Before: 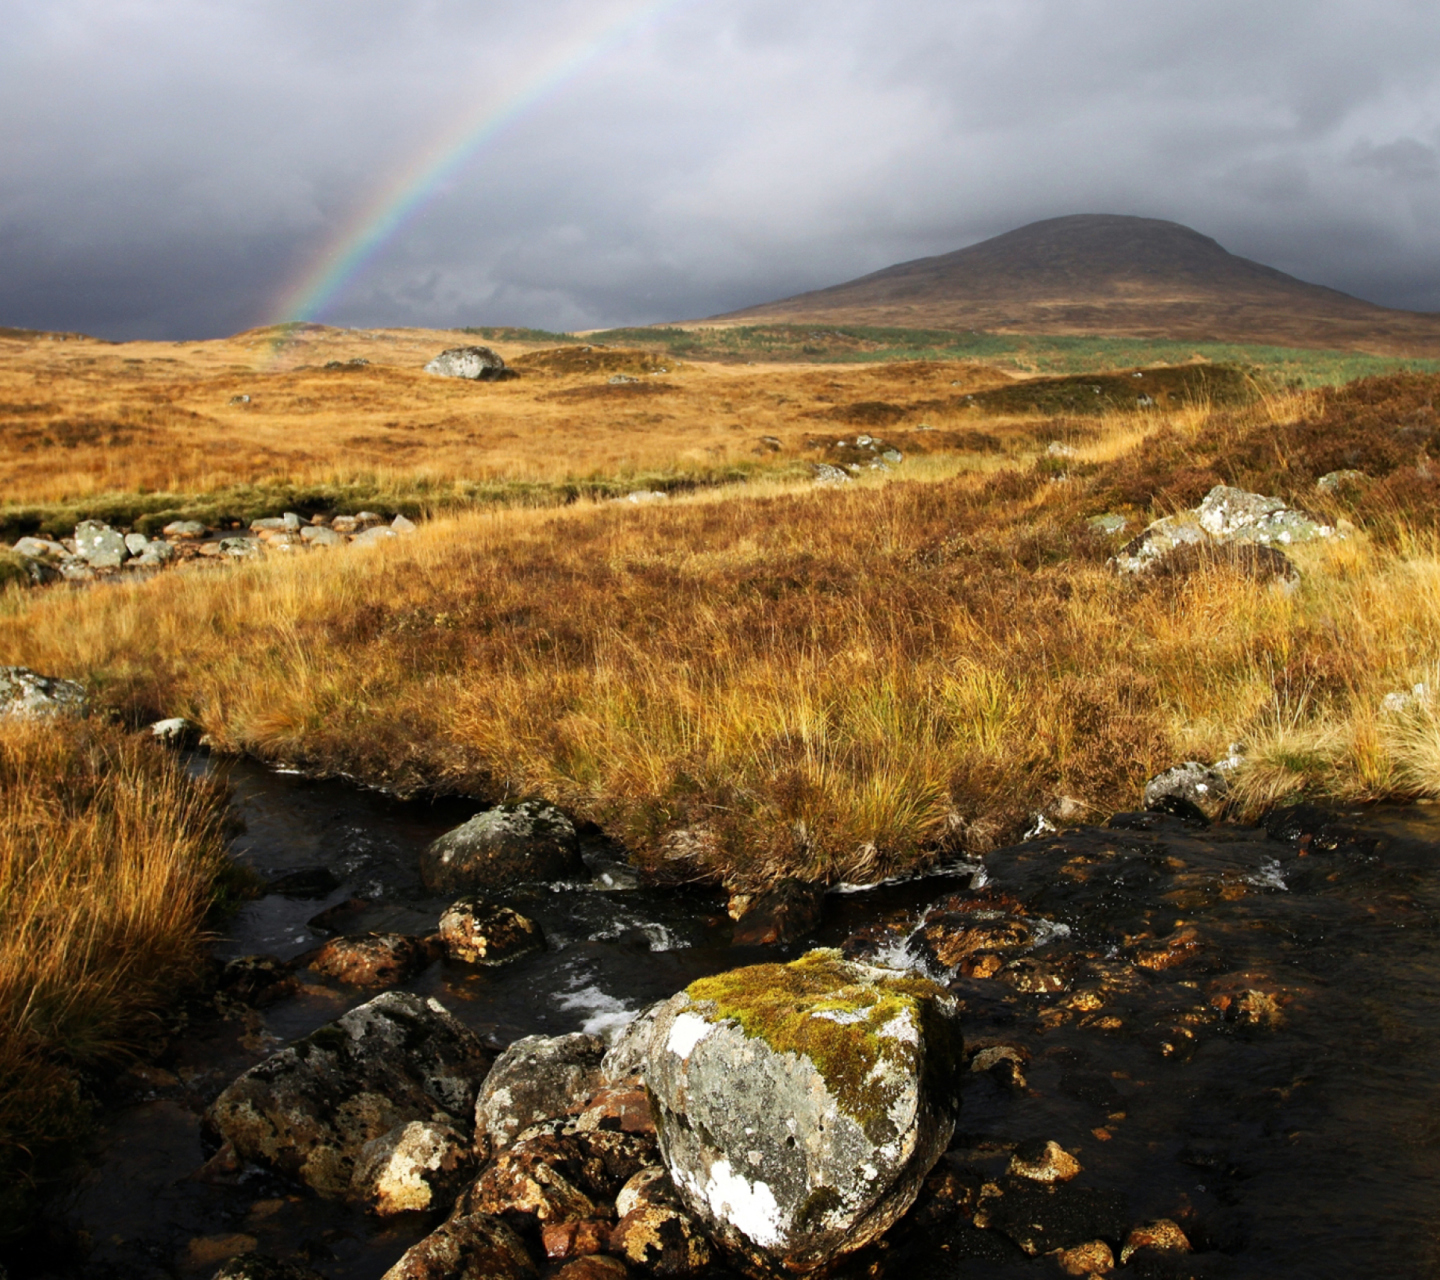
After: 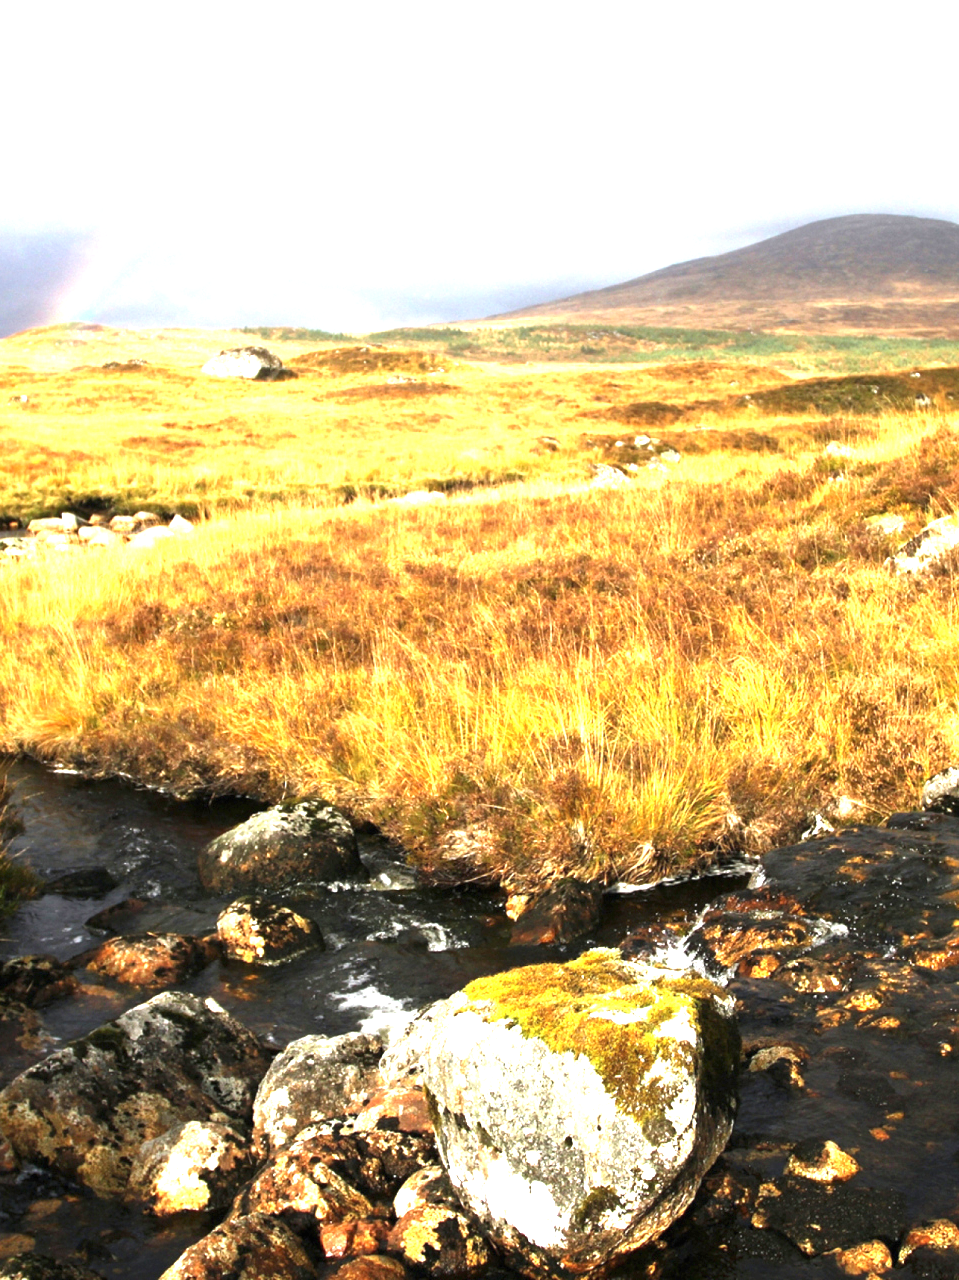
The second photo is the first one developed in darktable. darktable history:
exposure: black level correction 0, exposure 1.9 EV, compensate highlight preservation false
crop: left 15.419%, right 17.914%
